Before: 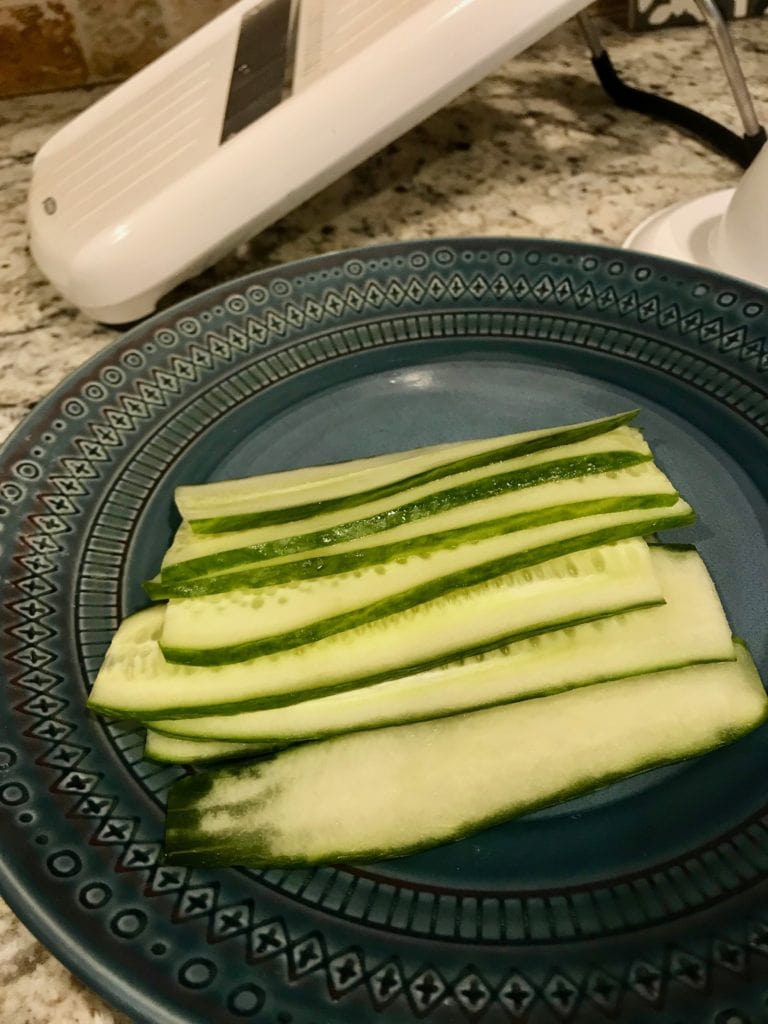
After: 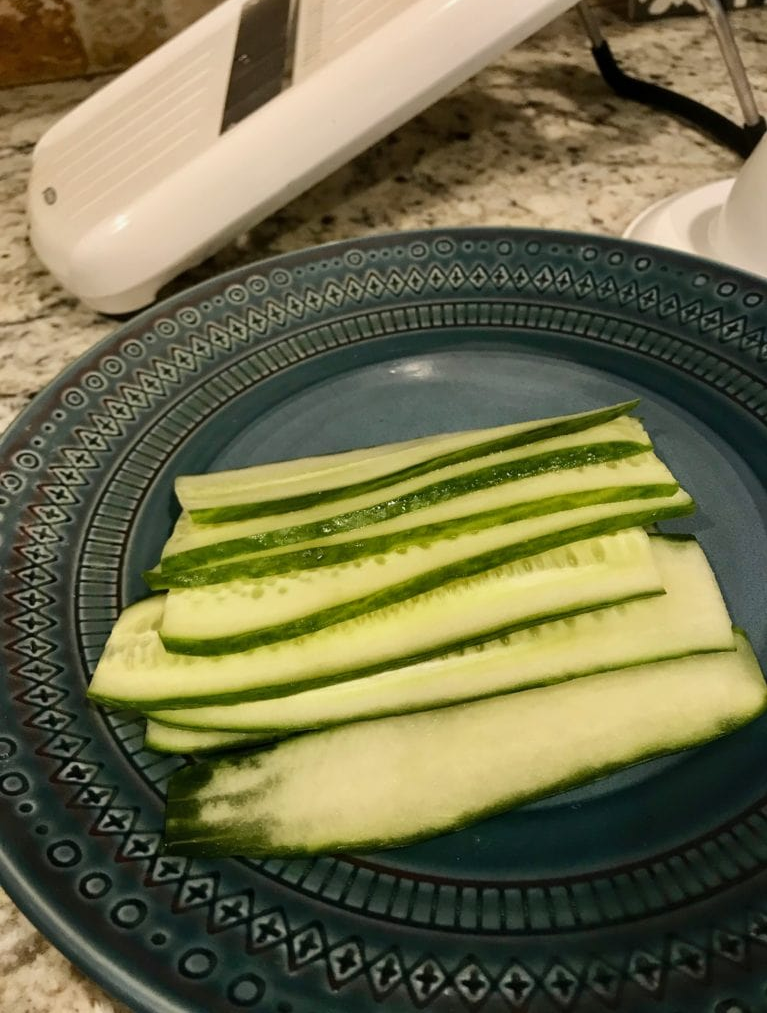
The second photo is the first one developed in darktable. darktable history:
crop: top 1.049%, right 0.001%
shadows and highlights: shadows 37.27, highlights -28.18, soften with gaussian
